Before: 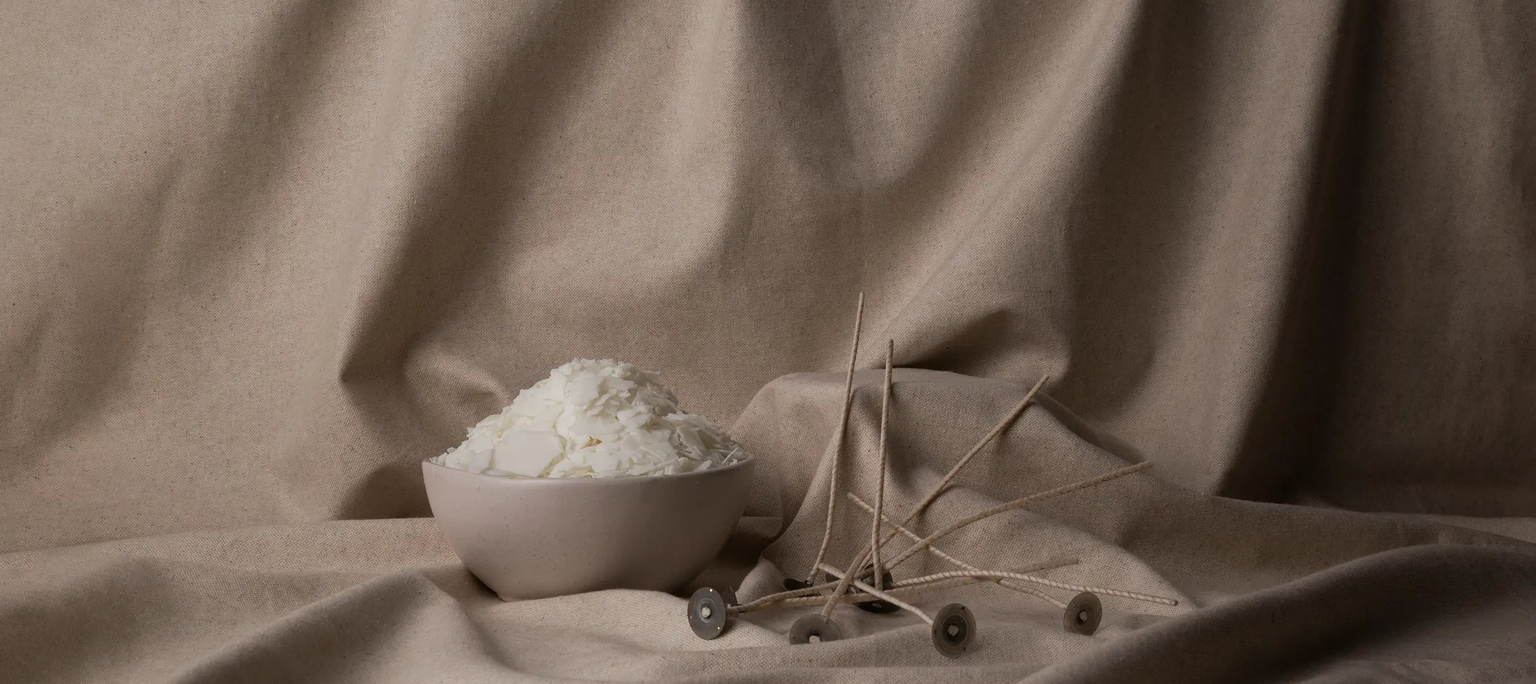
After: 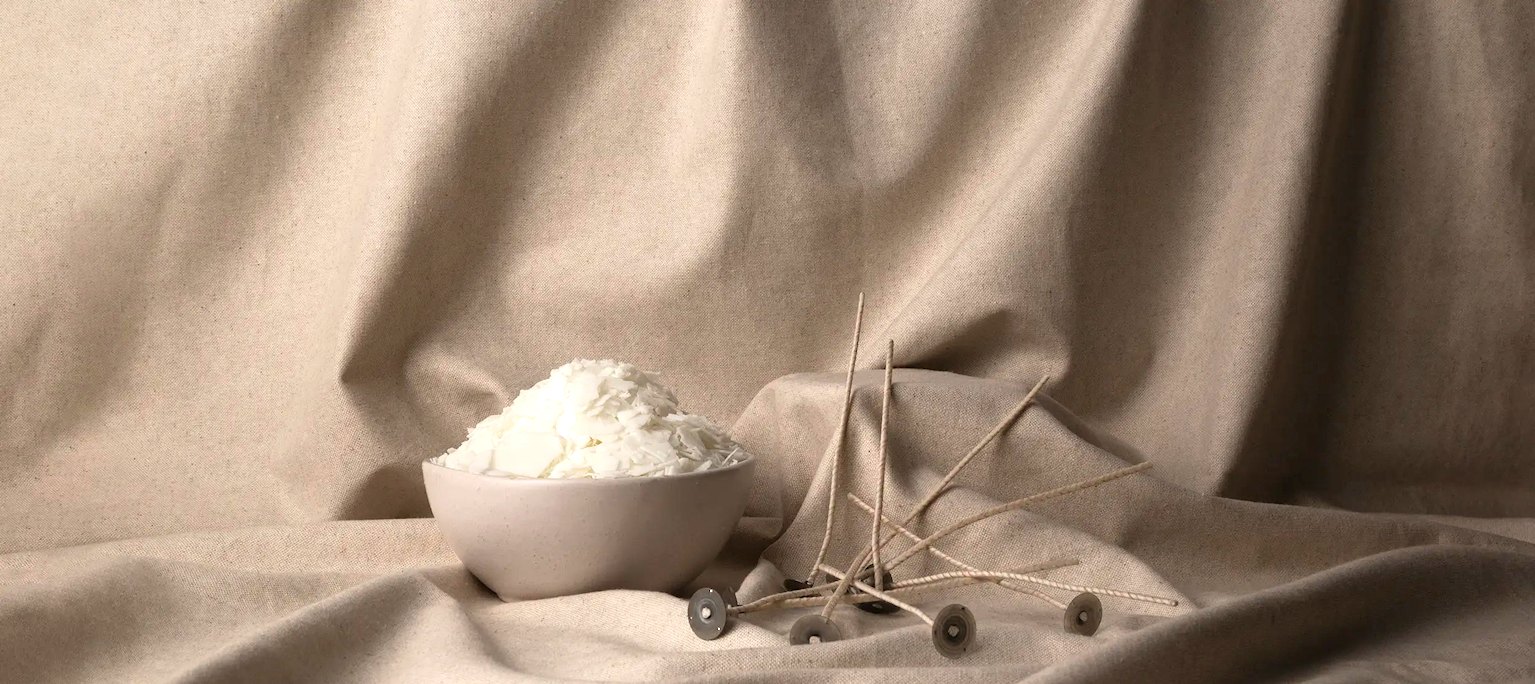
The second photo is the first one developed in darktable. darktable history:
shadows and highlights: shadows 0.564, highlights 40.38
exposure: black level correction 0, exposure 1 EV, compensate highlight preservation false
color correction: highlights b* 2.91
